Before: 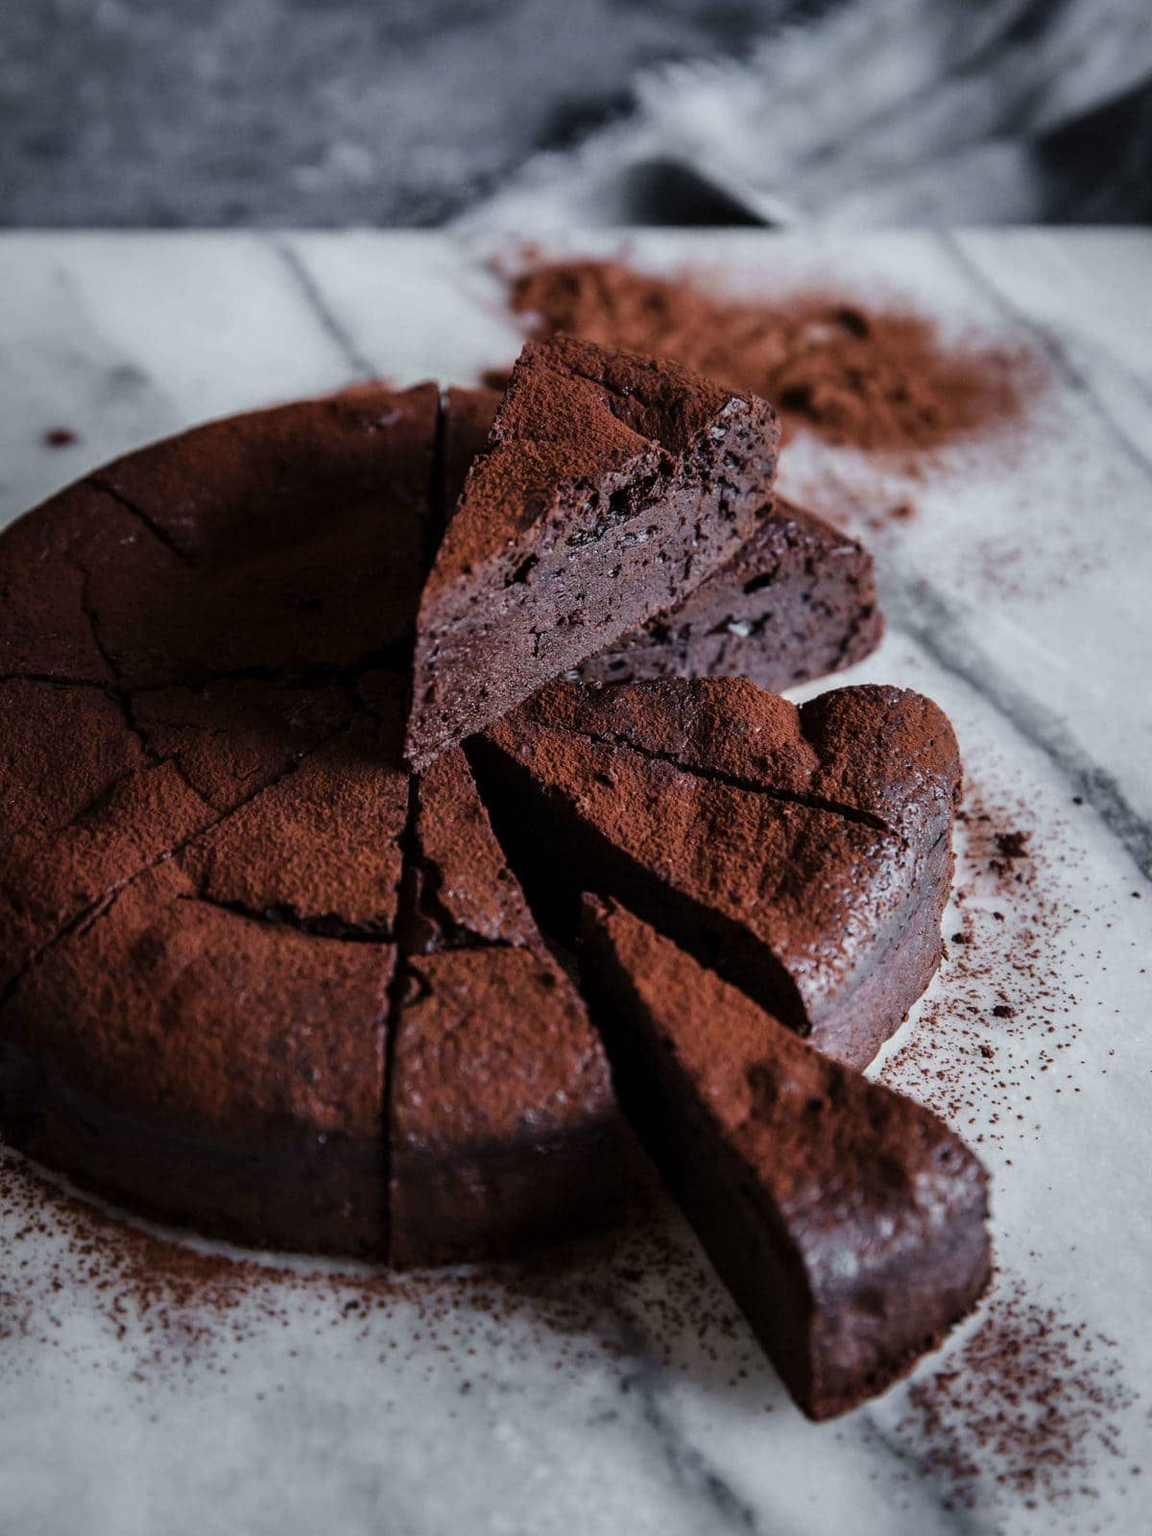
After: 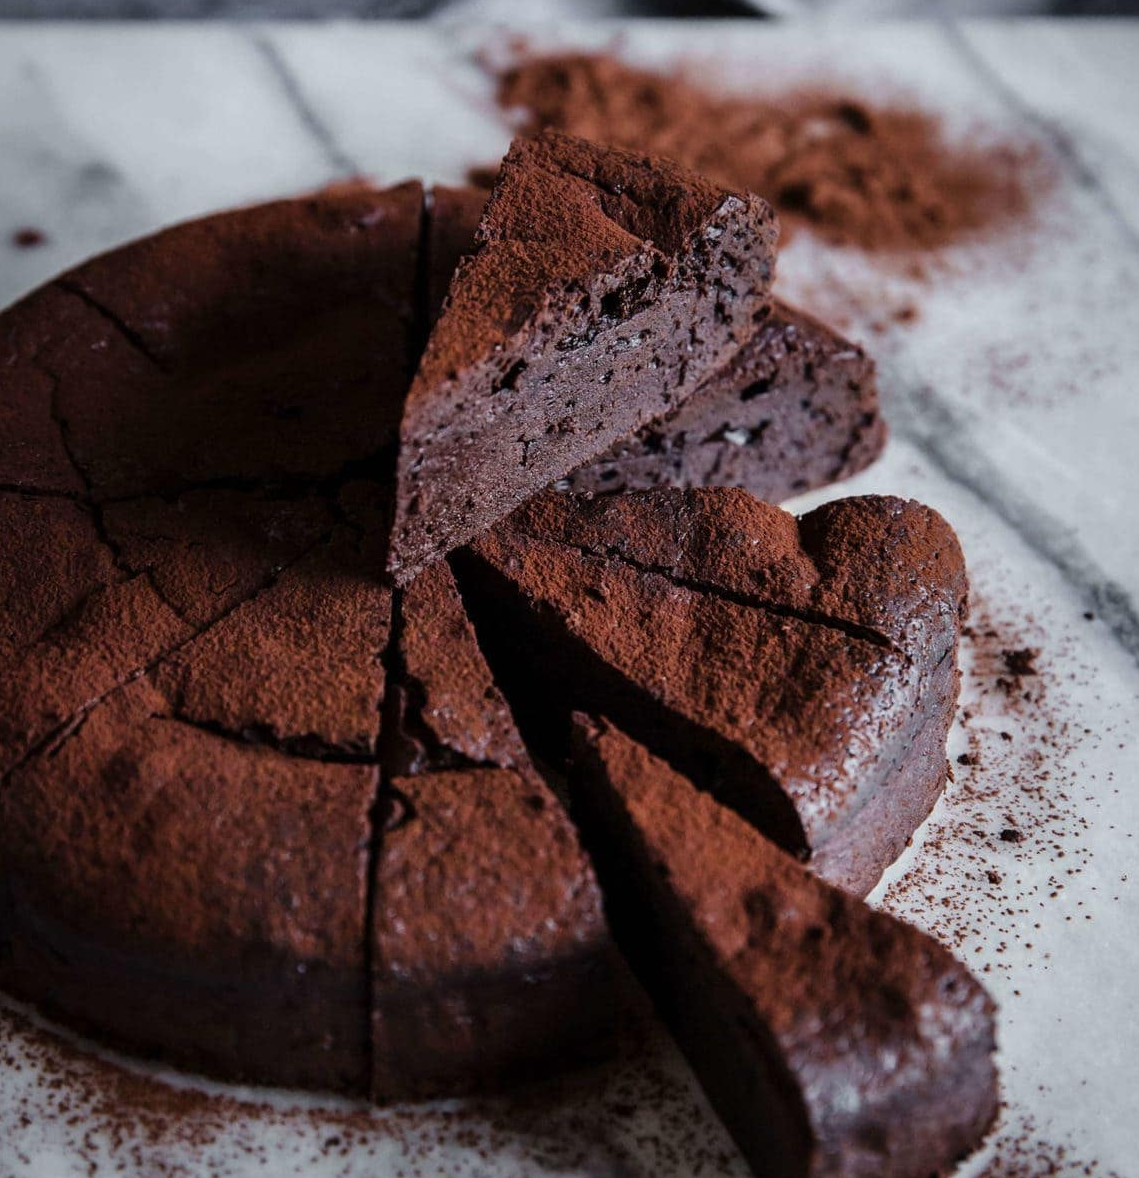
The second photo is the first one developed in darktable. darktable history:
crop and rotate: left 2.895%, top 13.65%, right 2.184%, bottom 12.722%
